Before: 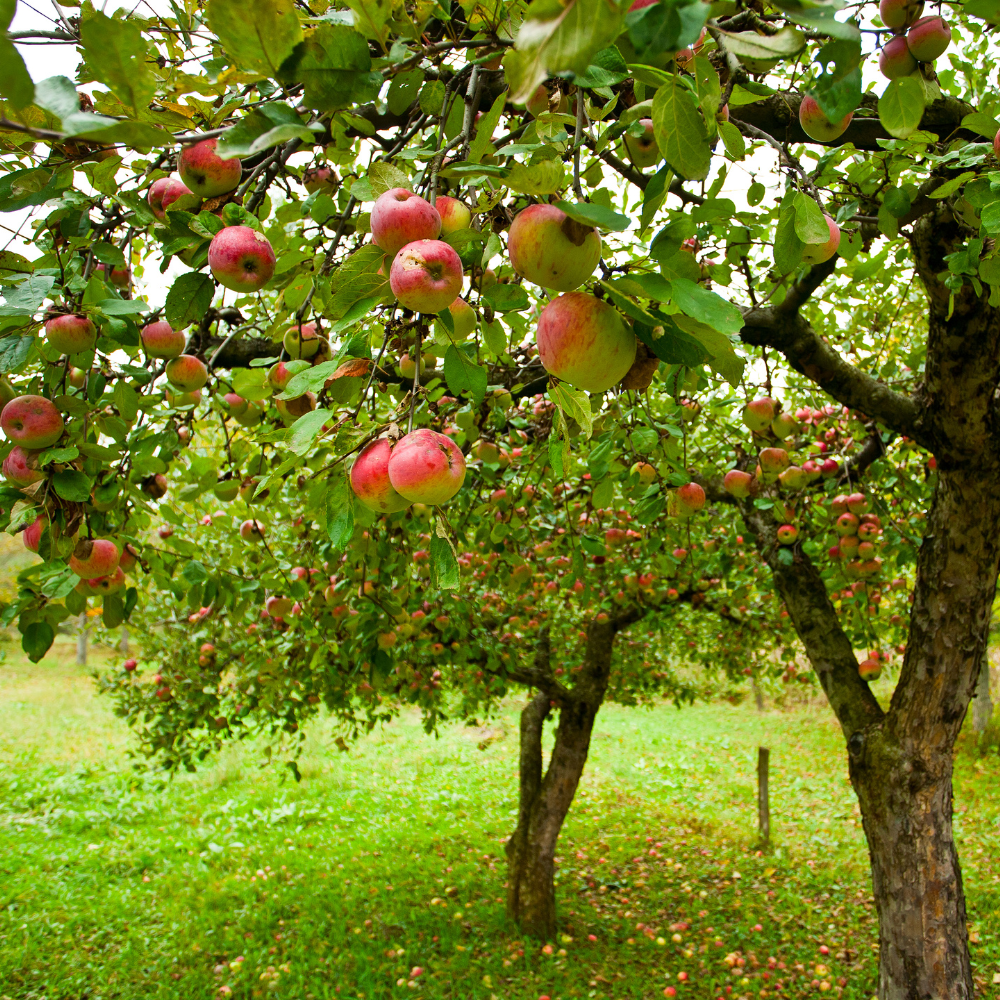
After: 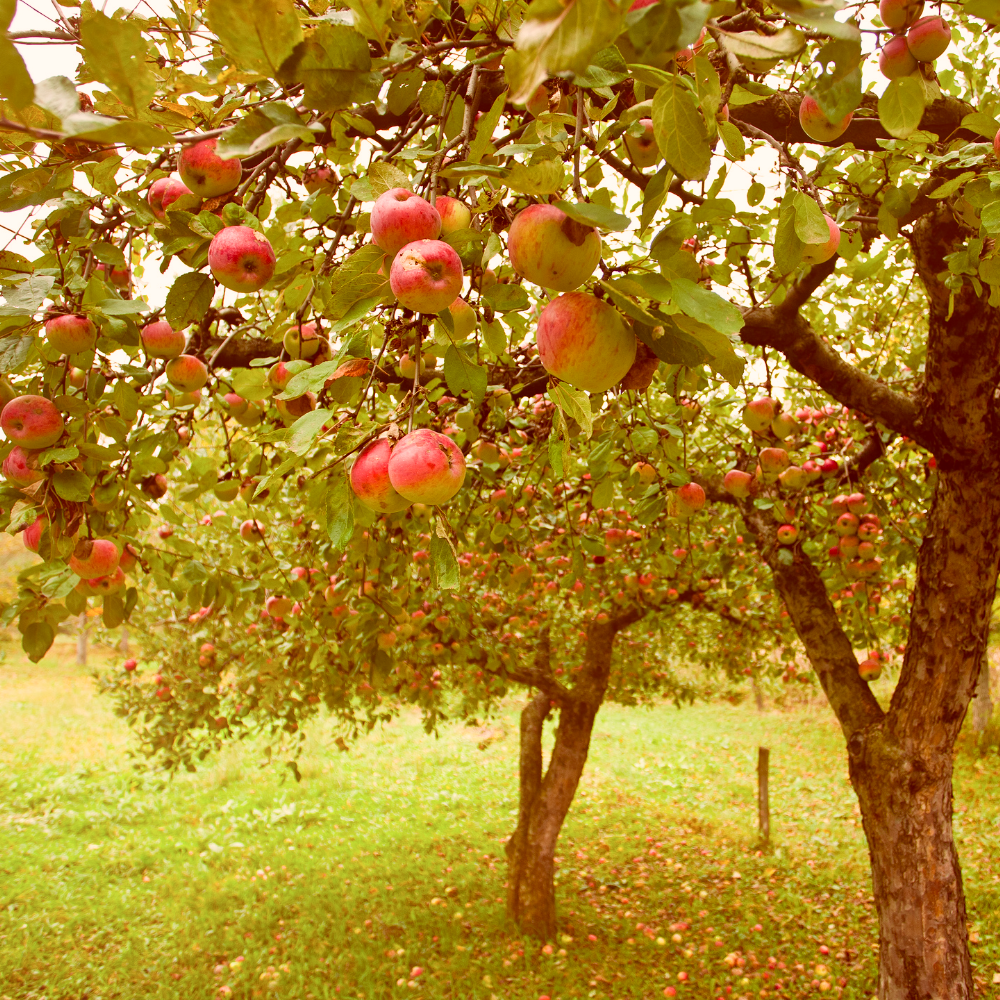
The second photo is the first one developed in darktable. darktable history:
bloom: size 38%, threshold 95%, strength 30%
color correction: highlights a* 9.03, highlights b* 8.71, shadows a* 40, shadows b* 40, saturation 0.8
